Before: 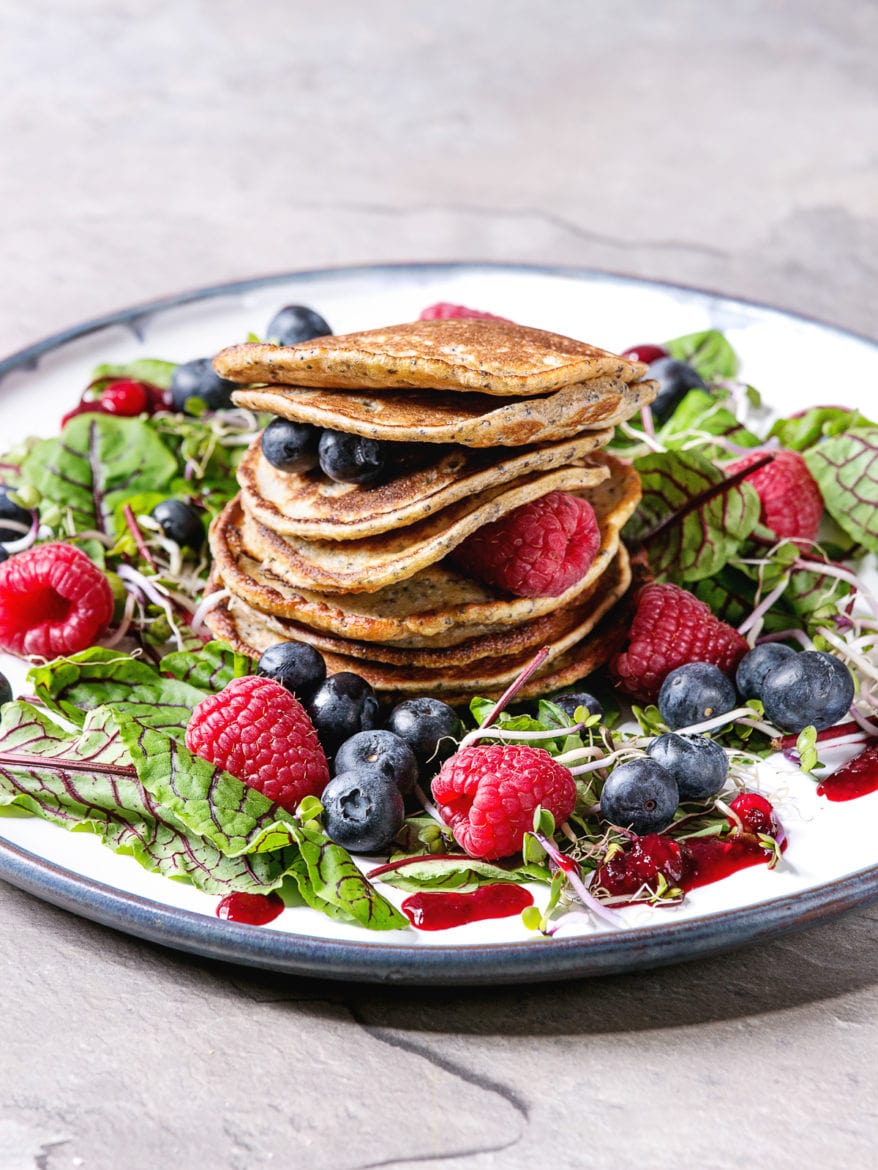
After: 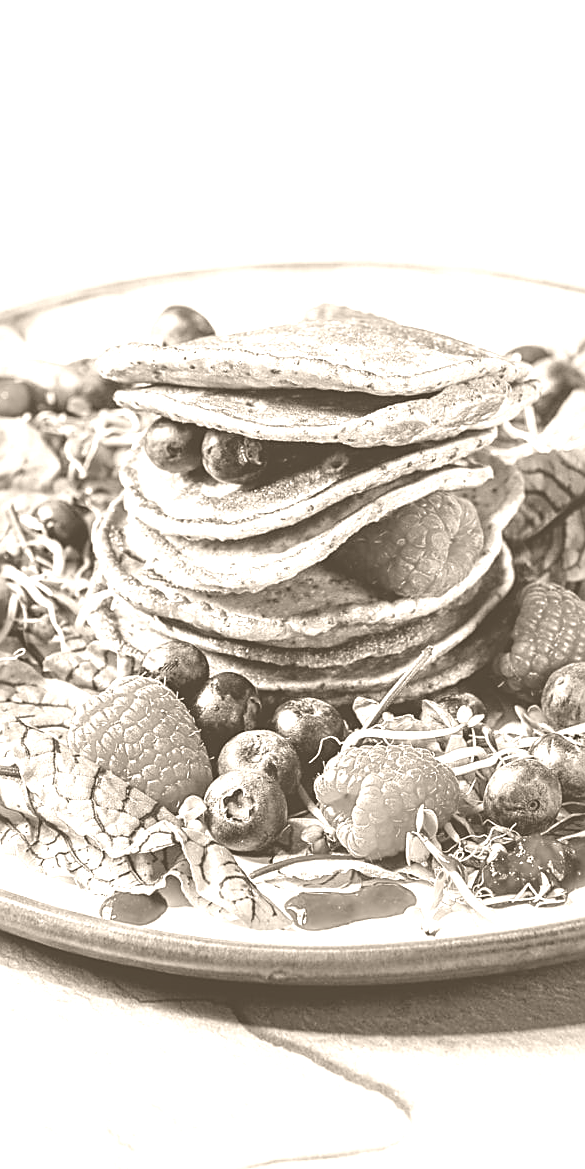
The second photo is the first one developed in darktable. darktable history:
crop and rotate: left 13.342%, right 19.991%
white balance: red 1.045, blue 0.932
colorize: hue 34.49°, saturation 35.33%, source mix 100%, version 1
sharpen: on, module defaults
